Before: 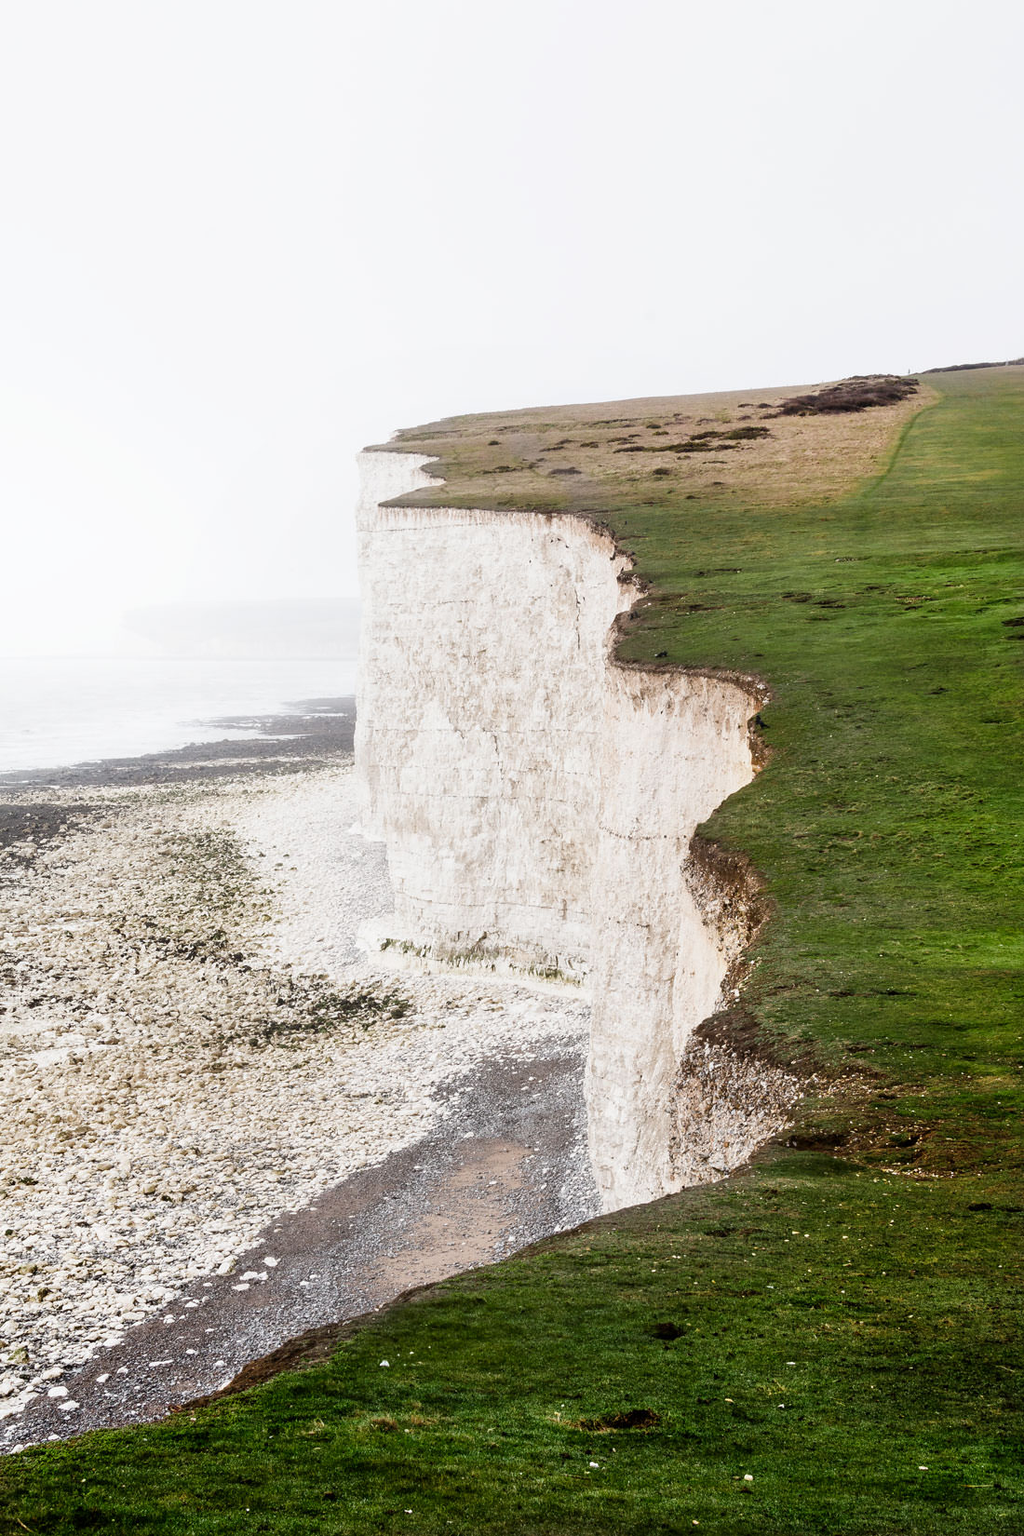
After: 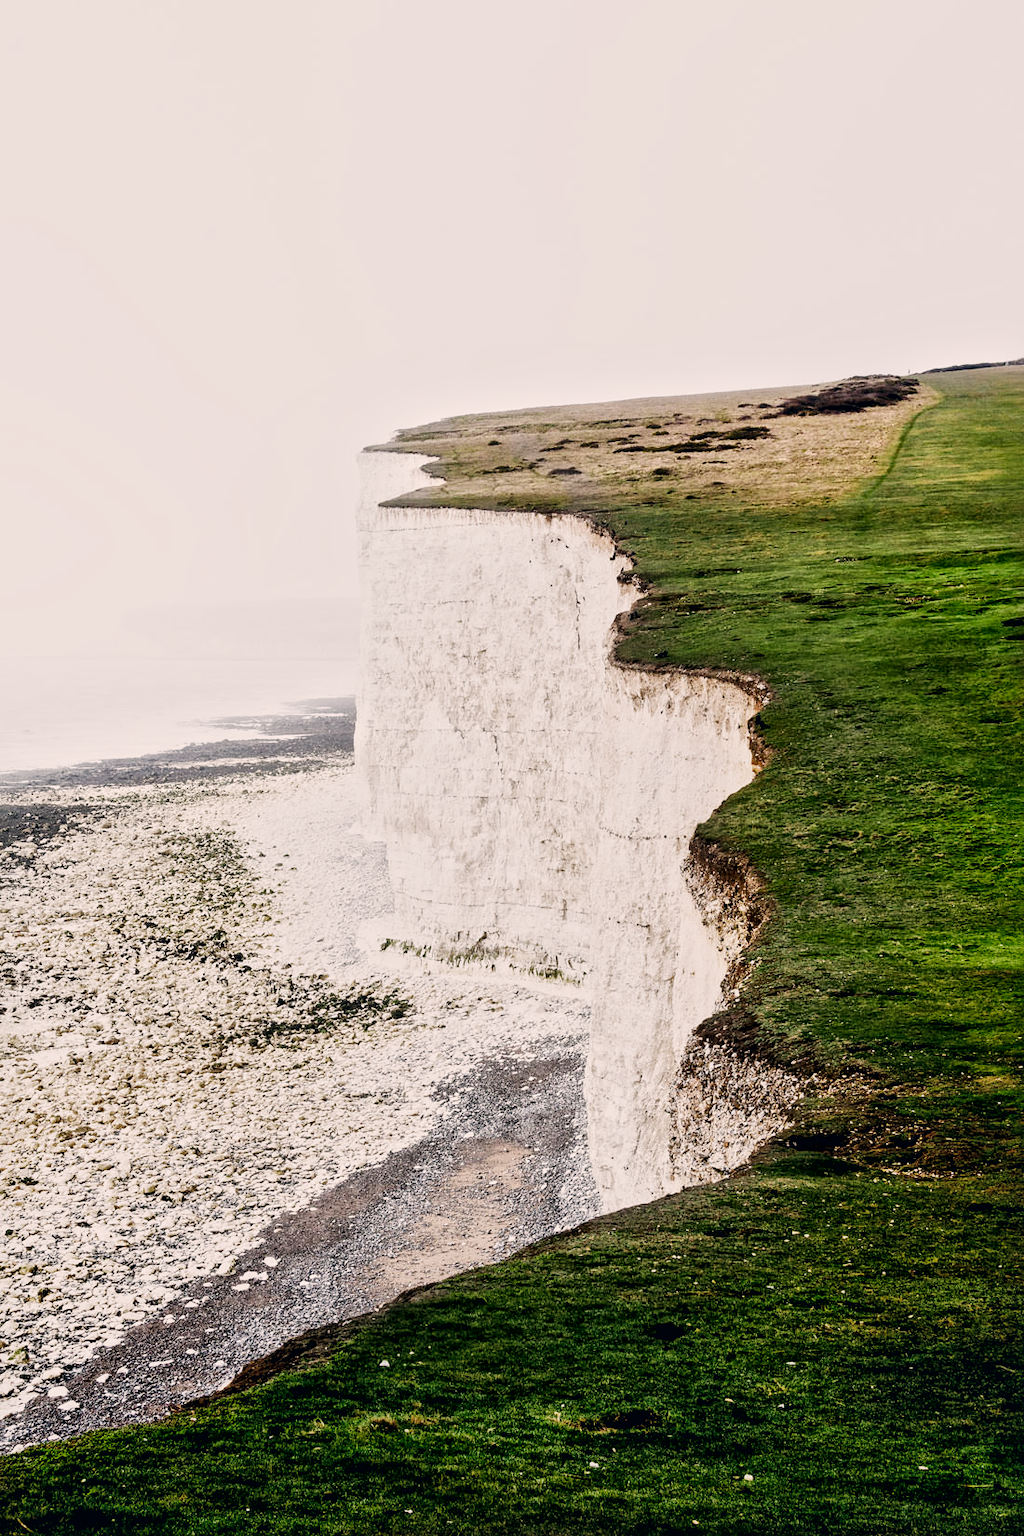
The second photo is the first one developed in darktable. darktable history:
white balance: emerald 1
local contrast: mode bilateral grid, contrast 20, coarseness 19, detail 163%, midtone range 0.2
color correction: highlights a* 5.38, highlights b* 5.3, shadows a* -4.26, shadows b* -5.11
sigmoid: contrast 1.8, skew -0.2, preserve hue 0%, red attenuation 0.1, red rotation 0.035, green attenuation 0.1, green rotation -0.017, blue attenuation 0.15, blue rotation -0.052, base primaries Rec2020
